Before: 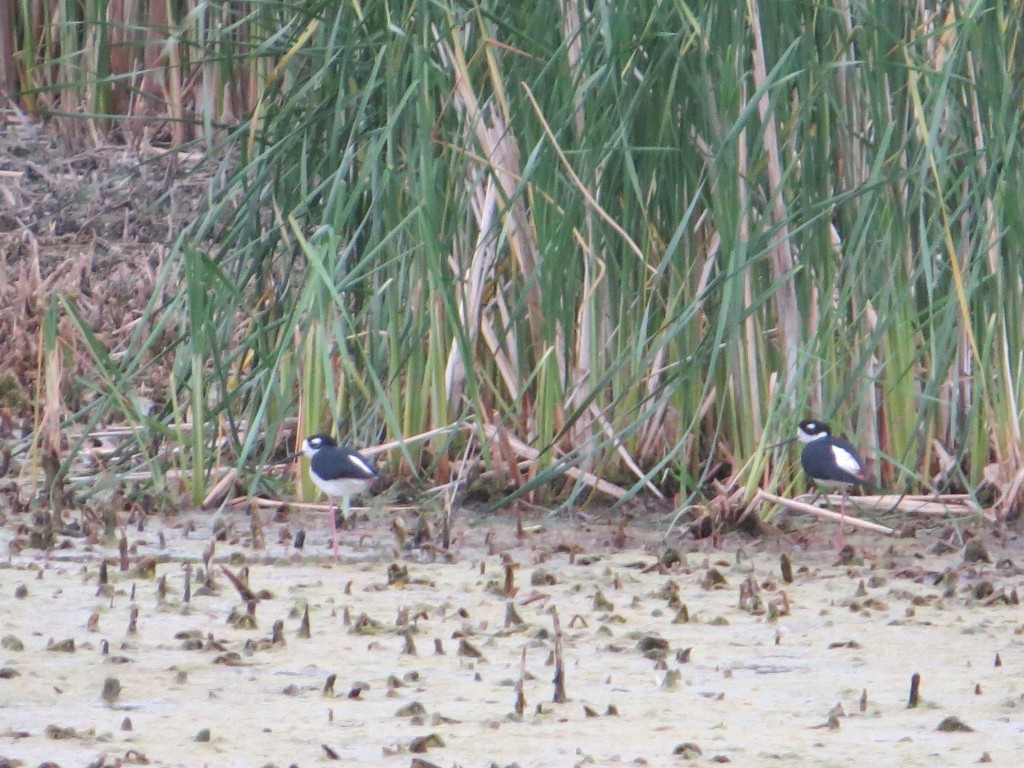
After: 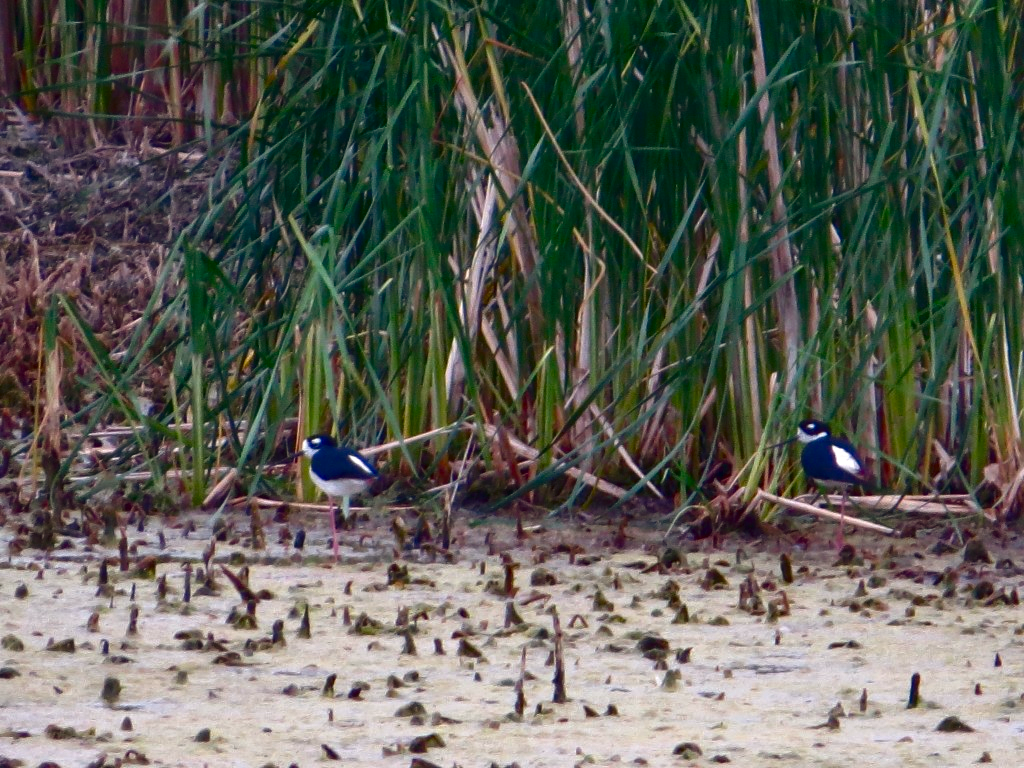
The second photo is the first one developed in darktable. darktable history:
color balance rgb: shadows lift › luminance -21.623%, shadows lift › chroma 6.69%, shadows lift › hue 269.95°, highlights gain › luminance 7.578%, highlights gain › chroma 0.885%, highlights gain › hue 47.92°, linear chroma grading › global chroma 14.755%, perceptual saturation grading › global saturation 34.923%, perceptual saturation grading › highlights -29.855%, perceptual saturation grading › shadows 35.556%, global vibrance 20%
contrast brightness saturation: brightness -0.533
